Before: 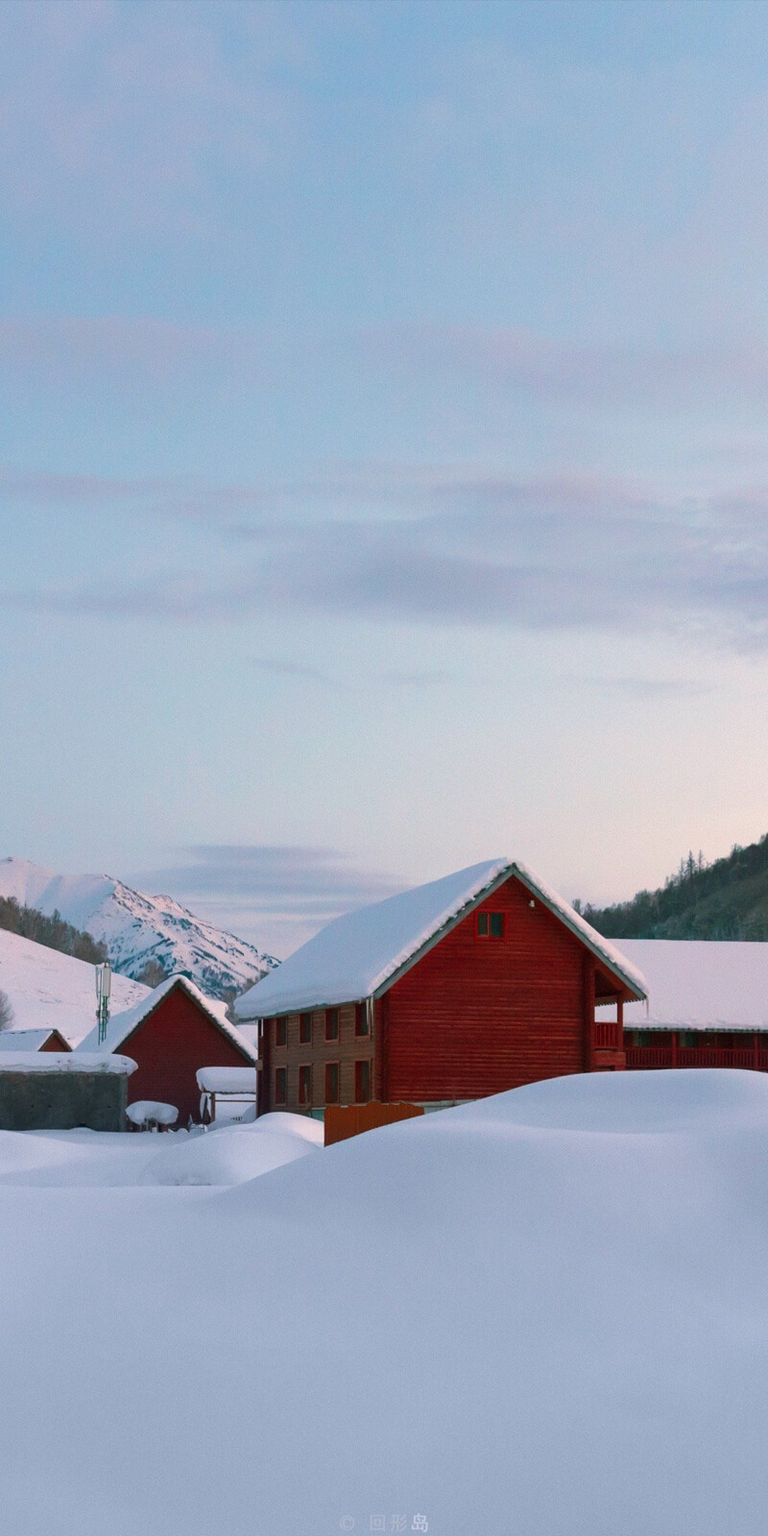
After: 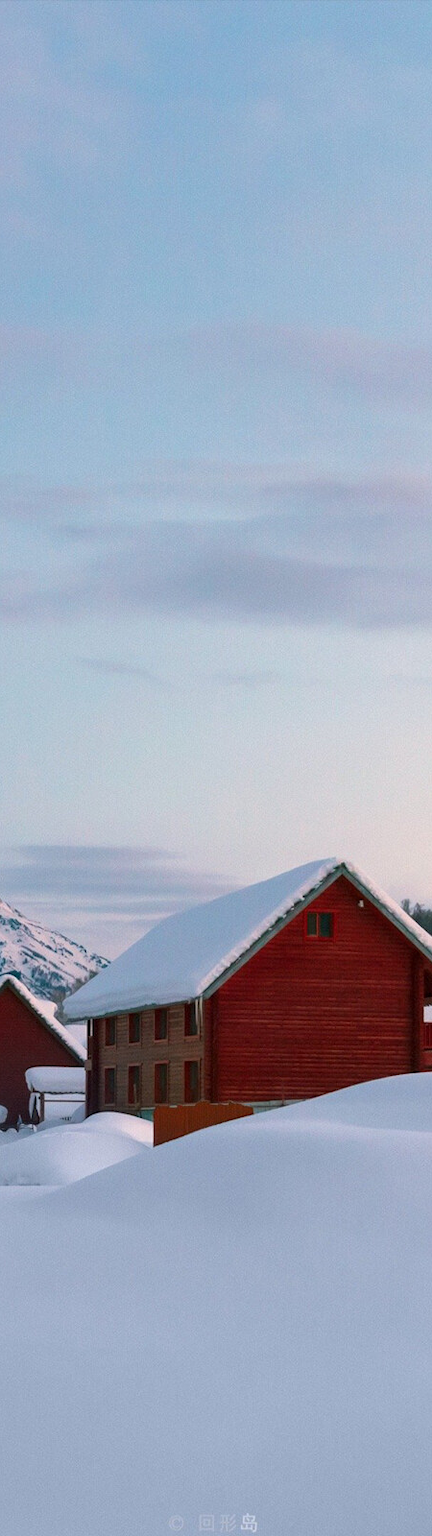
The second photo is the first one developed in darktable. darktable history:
local contrast: highlights 103%, shadows 103%, detail 119%, midtone range 0.2
exposure: black level correction 0, compensate exposure bias true, compensate highlight preservation false
crop and rotate: left 22.368%, right 21.265%
